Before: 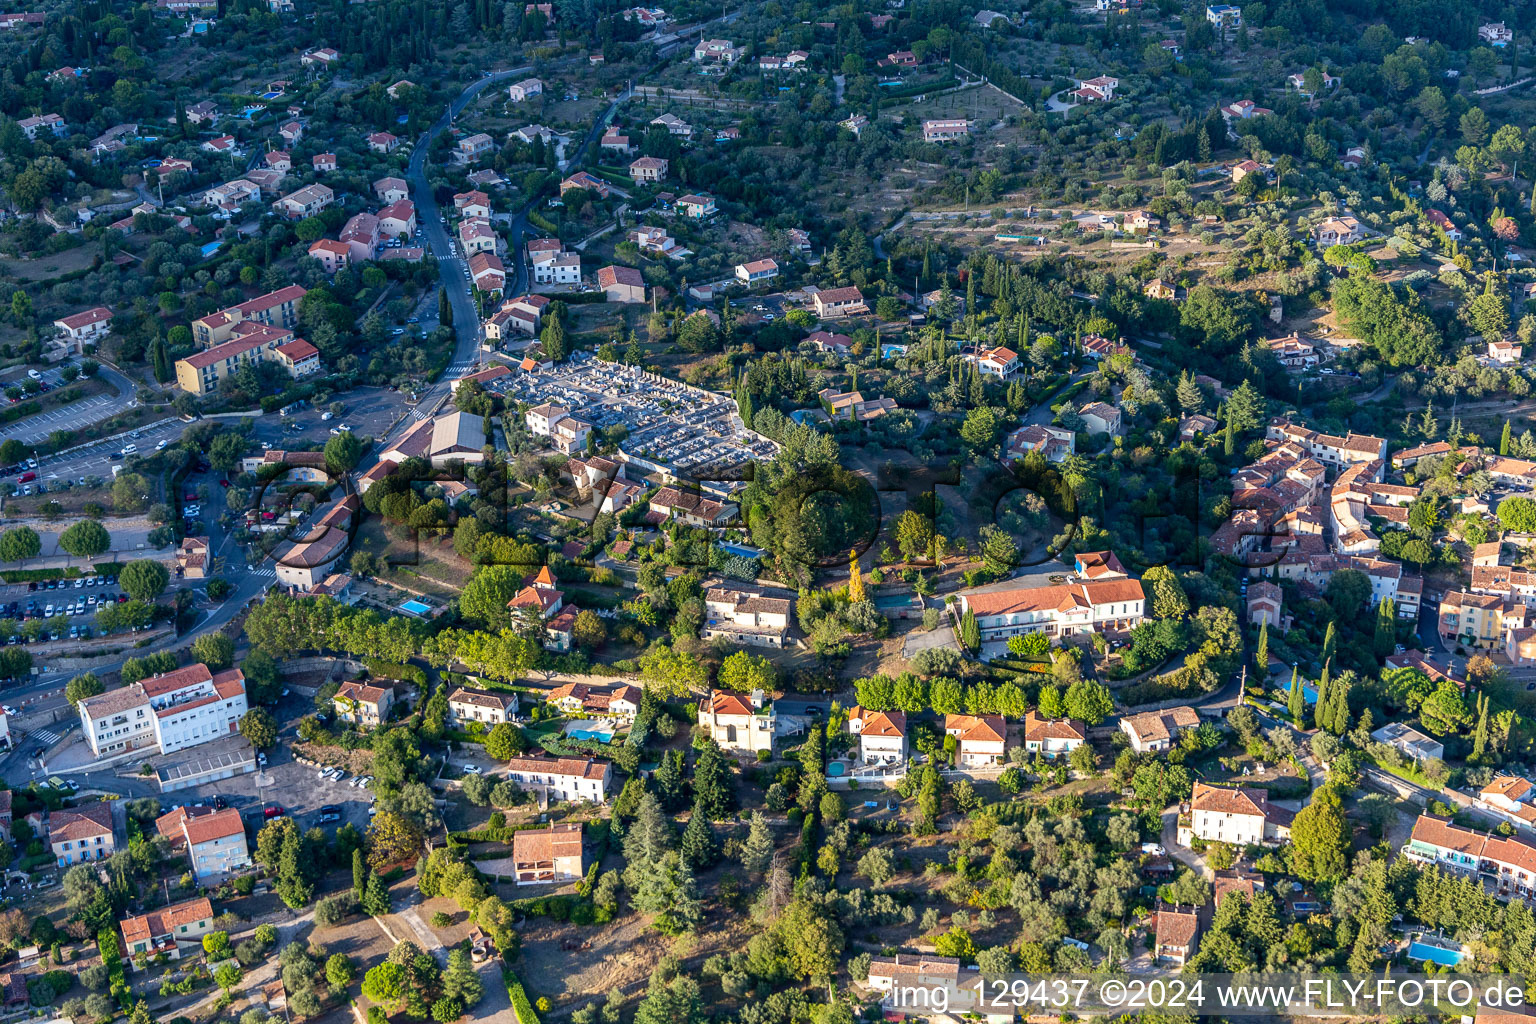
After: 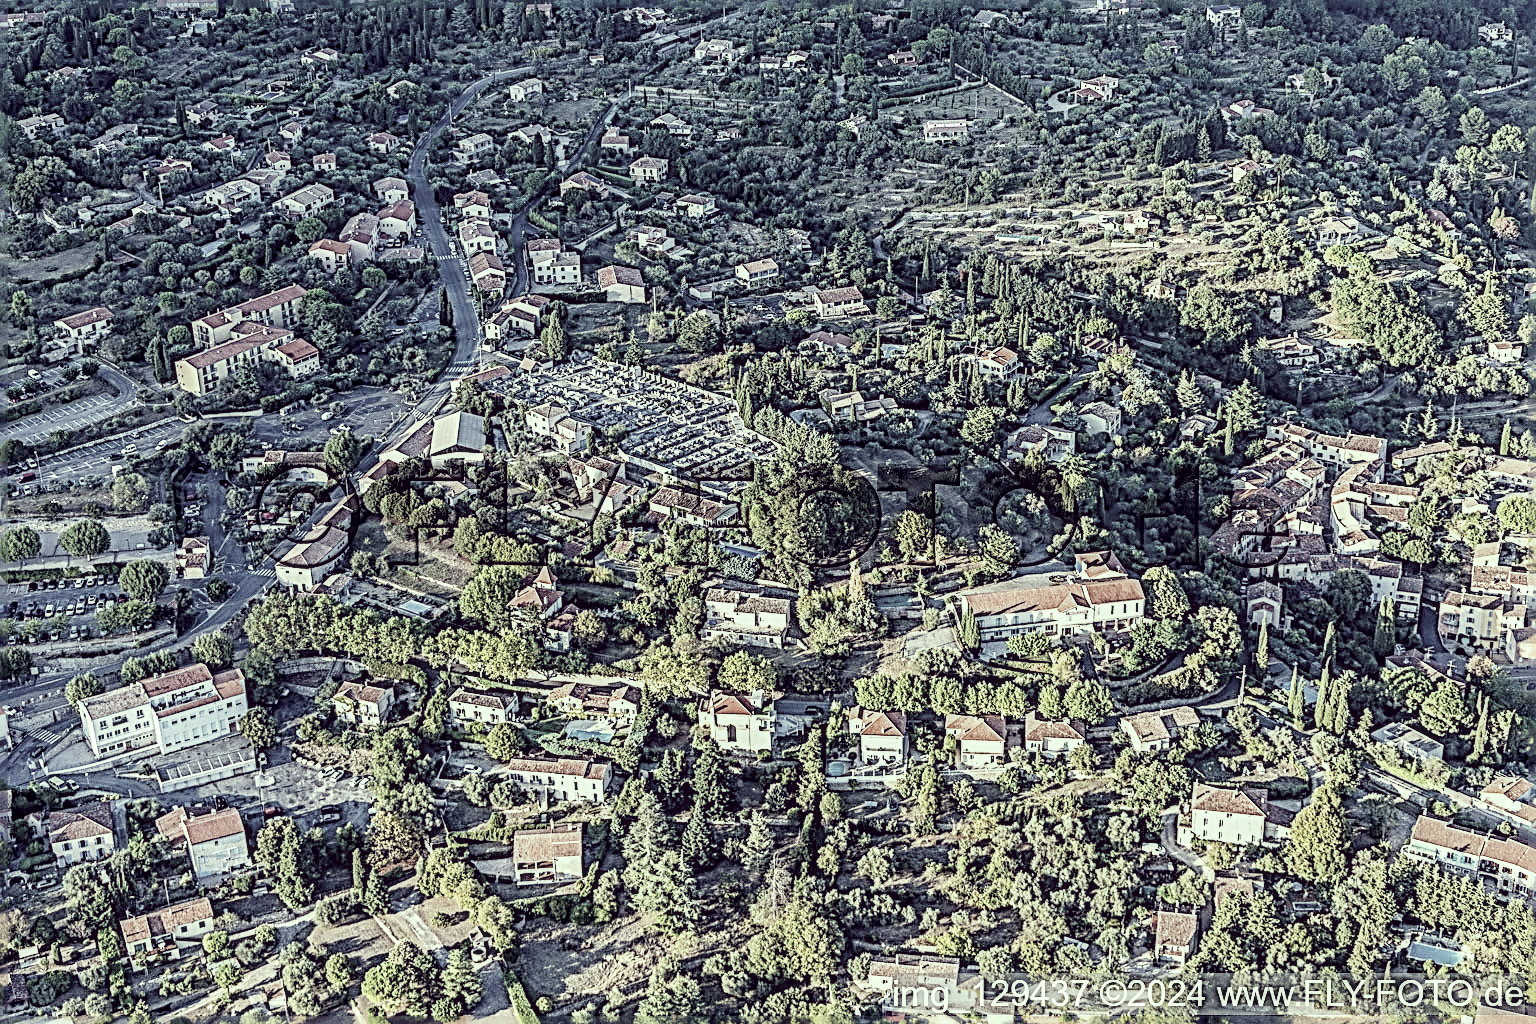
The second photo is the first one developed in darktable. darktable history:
sharpen: radius 3.174, amount 1.743
filmic rgb: black relative exposure -7.65 EV, white relative exposure 4.56 EV, hardness 3.61
color correction: highlights a* -20.56, highlights b* 20.61, shadows a* 19.67, shadows b* -20.08, saturation 0.39
local contrast: highlights 31%, detail 135%
exposure: black level correction 0, exposure 1.298 EV, compensate exposure bias true, compensate highlight preservation false
